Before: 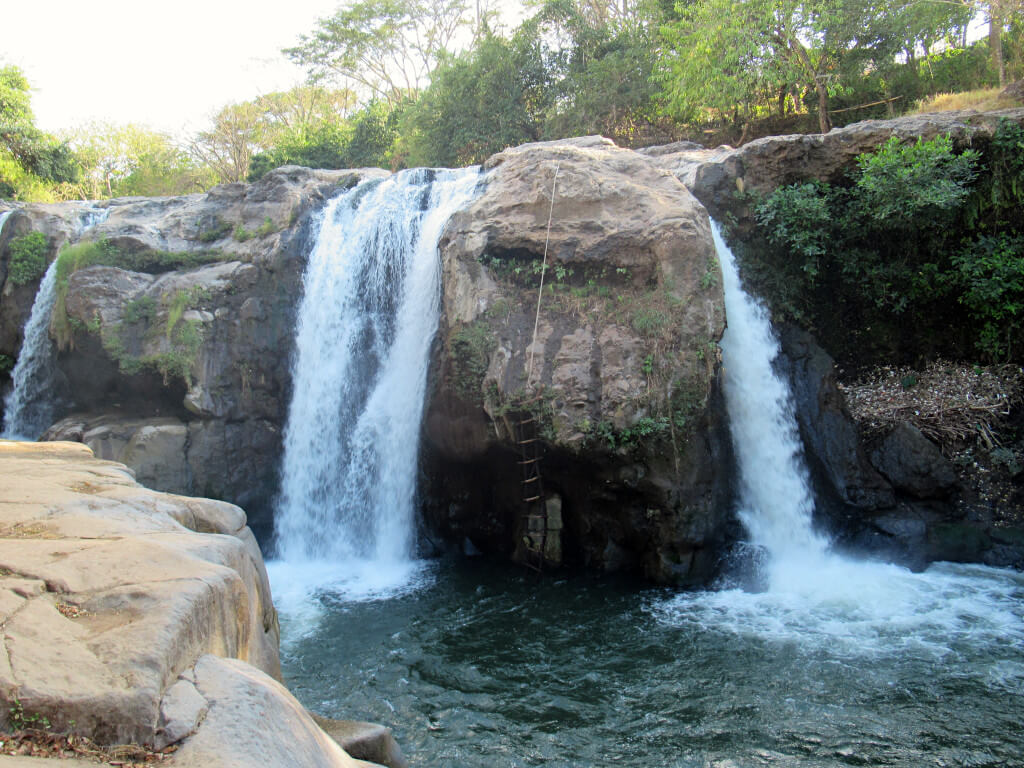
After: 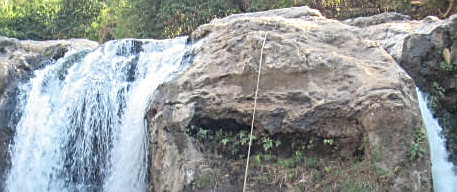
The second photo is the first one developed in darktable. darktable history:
sharpen: on, module defaults
contrast brightness saturation: saturation -0.05
local contrast: detail 130%
crop: left 28.64%, top 16.832%, right 26.637%, bottom 58.055%
